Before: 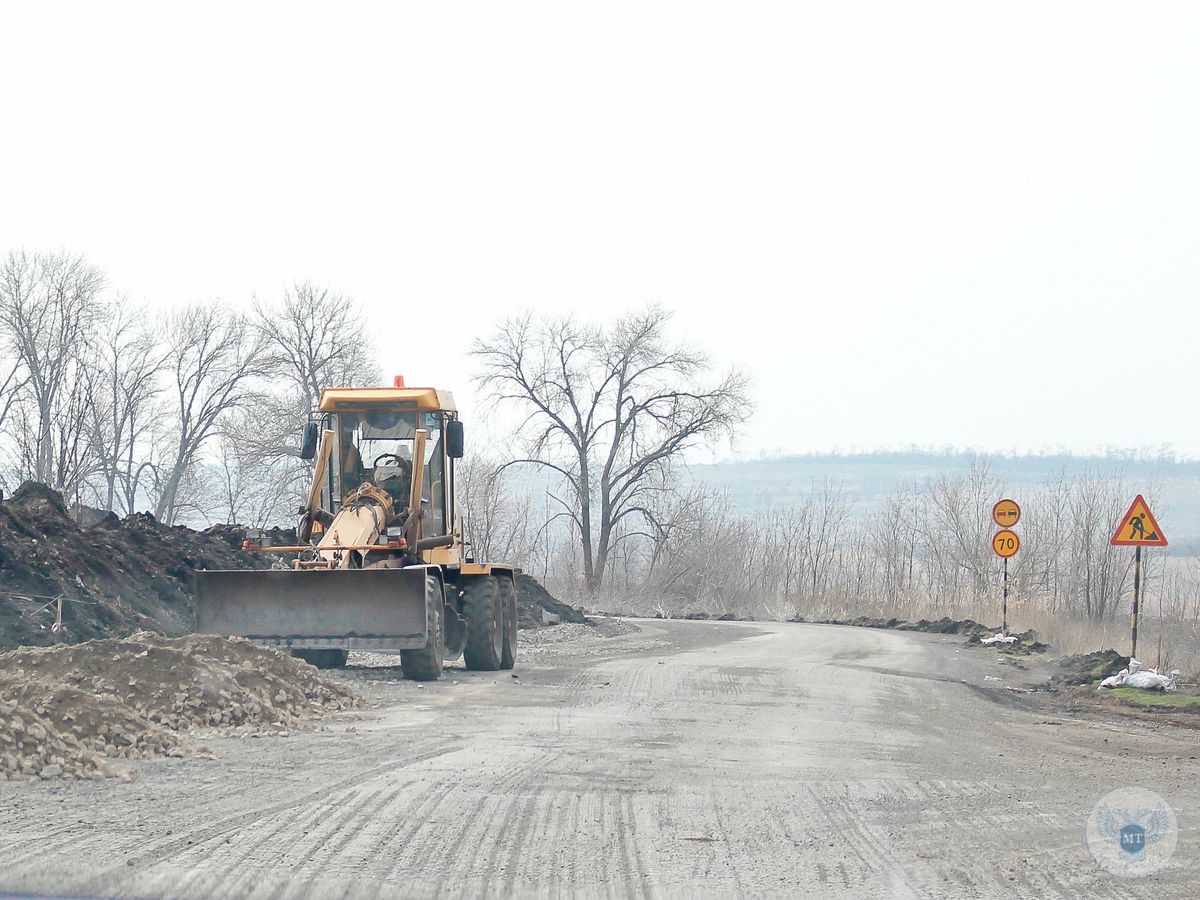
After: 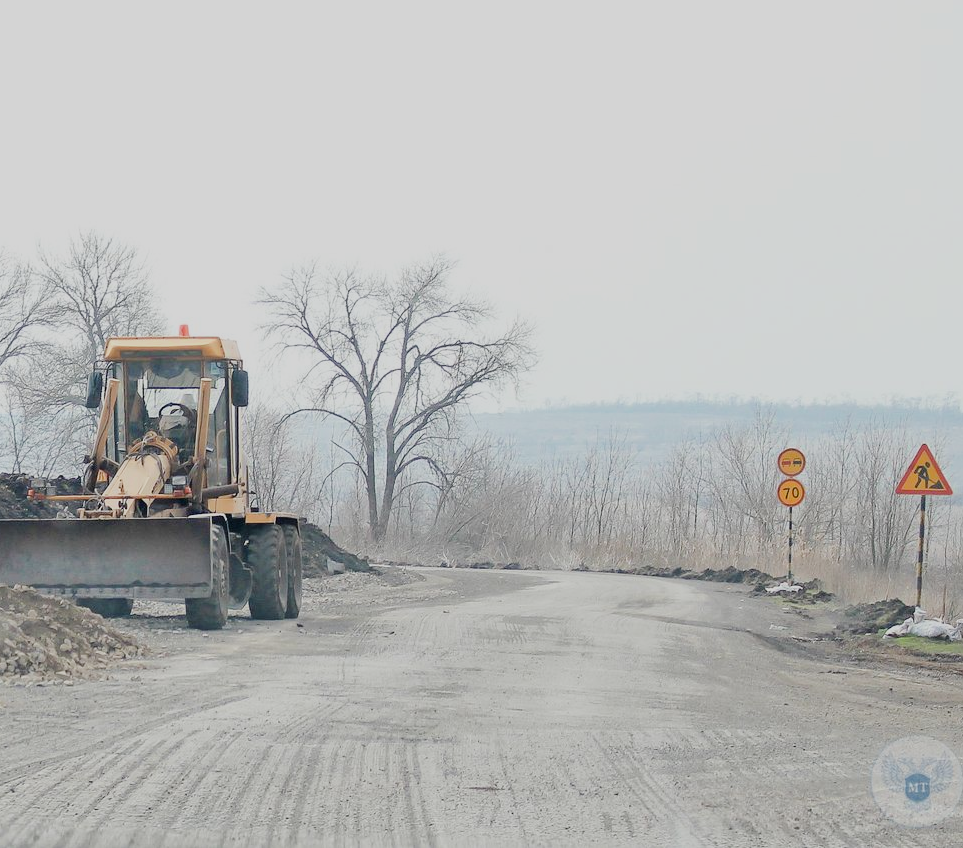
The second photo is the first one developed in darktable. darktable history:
crop and rotate: left 17.959%, top 5.771%, right 1.742%
filmic rgb: black relative exposure -7.65 EV, white relative exposure 4.56 EV, hardness 3.61
